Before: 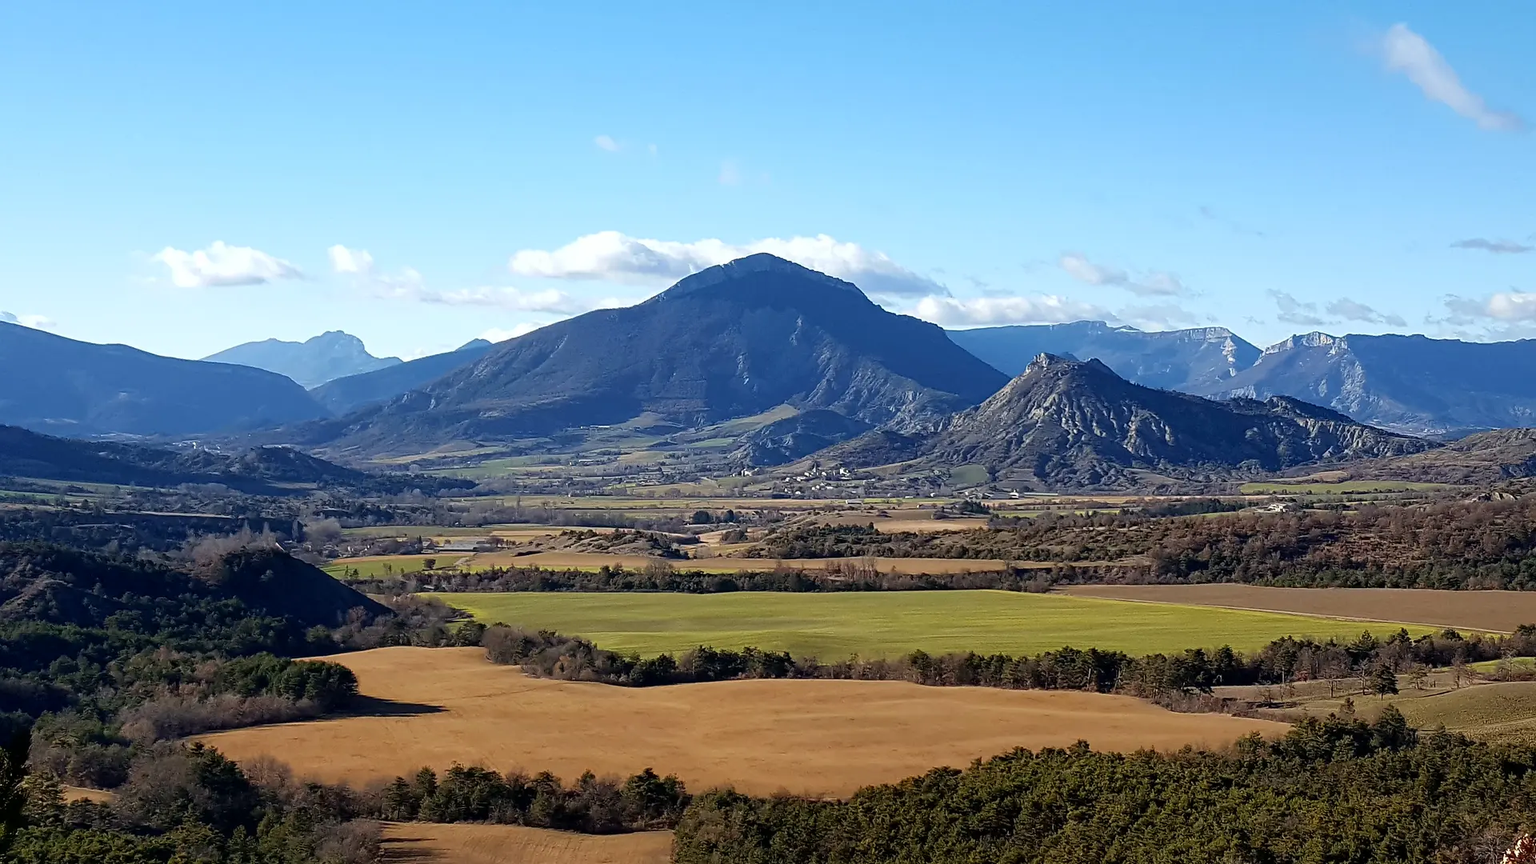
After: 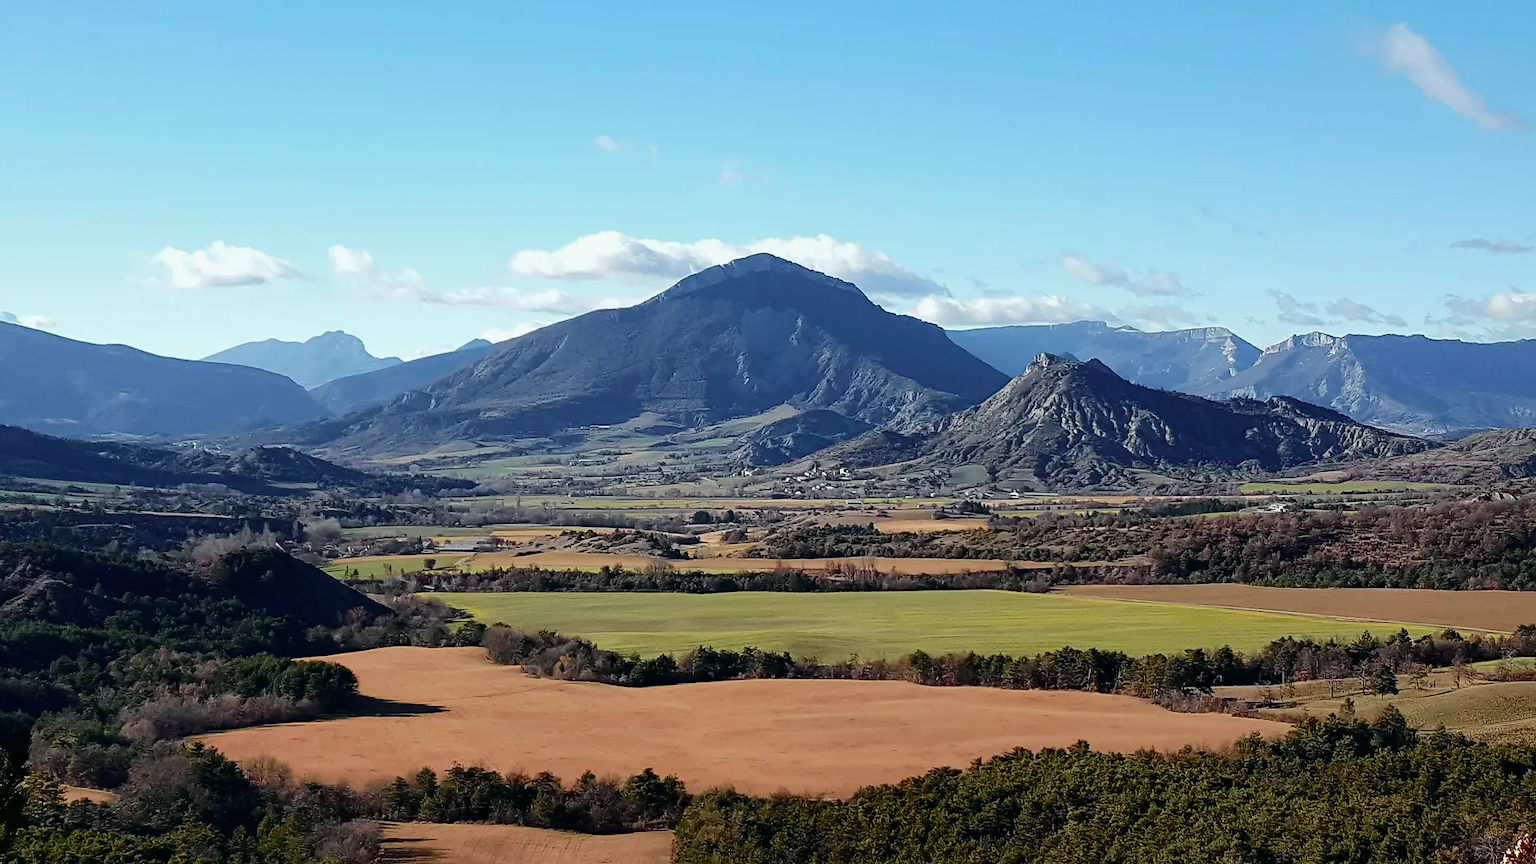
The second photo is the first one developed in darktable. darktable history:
tone curve: curves: ch0 [(0, 0.003) (0.211, 0.174) (0.482, 0.519) (0.843, 0.821) (0.992, 0.971)]; ch1 [(0, 0) (0.276, 0.206) (0.393, 0.364) (0.482, 0.477) (0.506, 0.5) (0.523, 0.523) (0.572, 0.592) (0.635, 0.665) (0.695, 0.759) (1, 1)]; ch2 [(0, 0) (0.438, 0.456) (0.498, 0.497) (0.536, 0.527) (0.562, 0.584) (0.619, 0.602) (0.698, 0.698) (1, 1)], color space Lab, independent channels, preserve colors none
